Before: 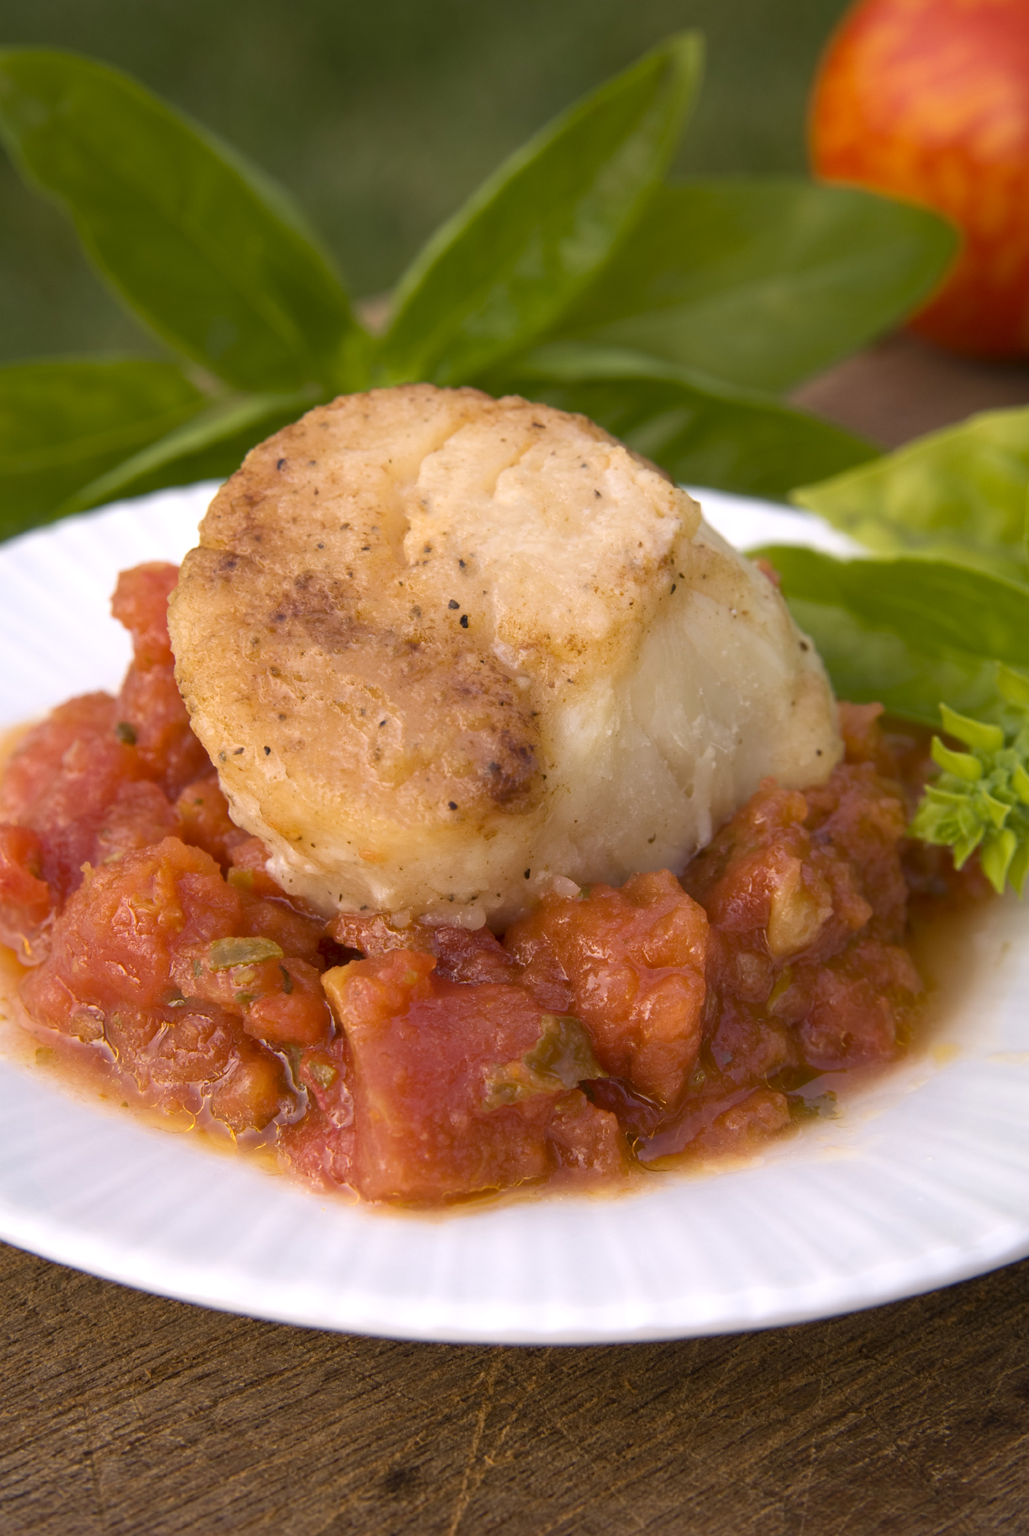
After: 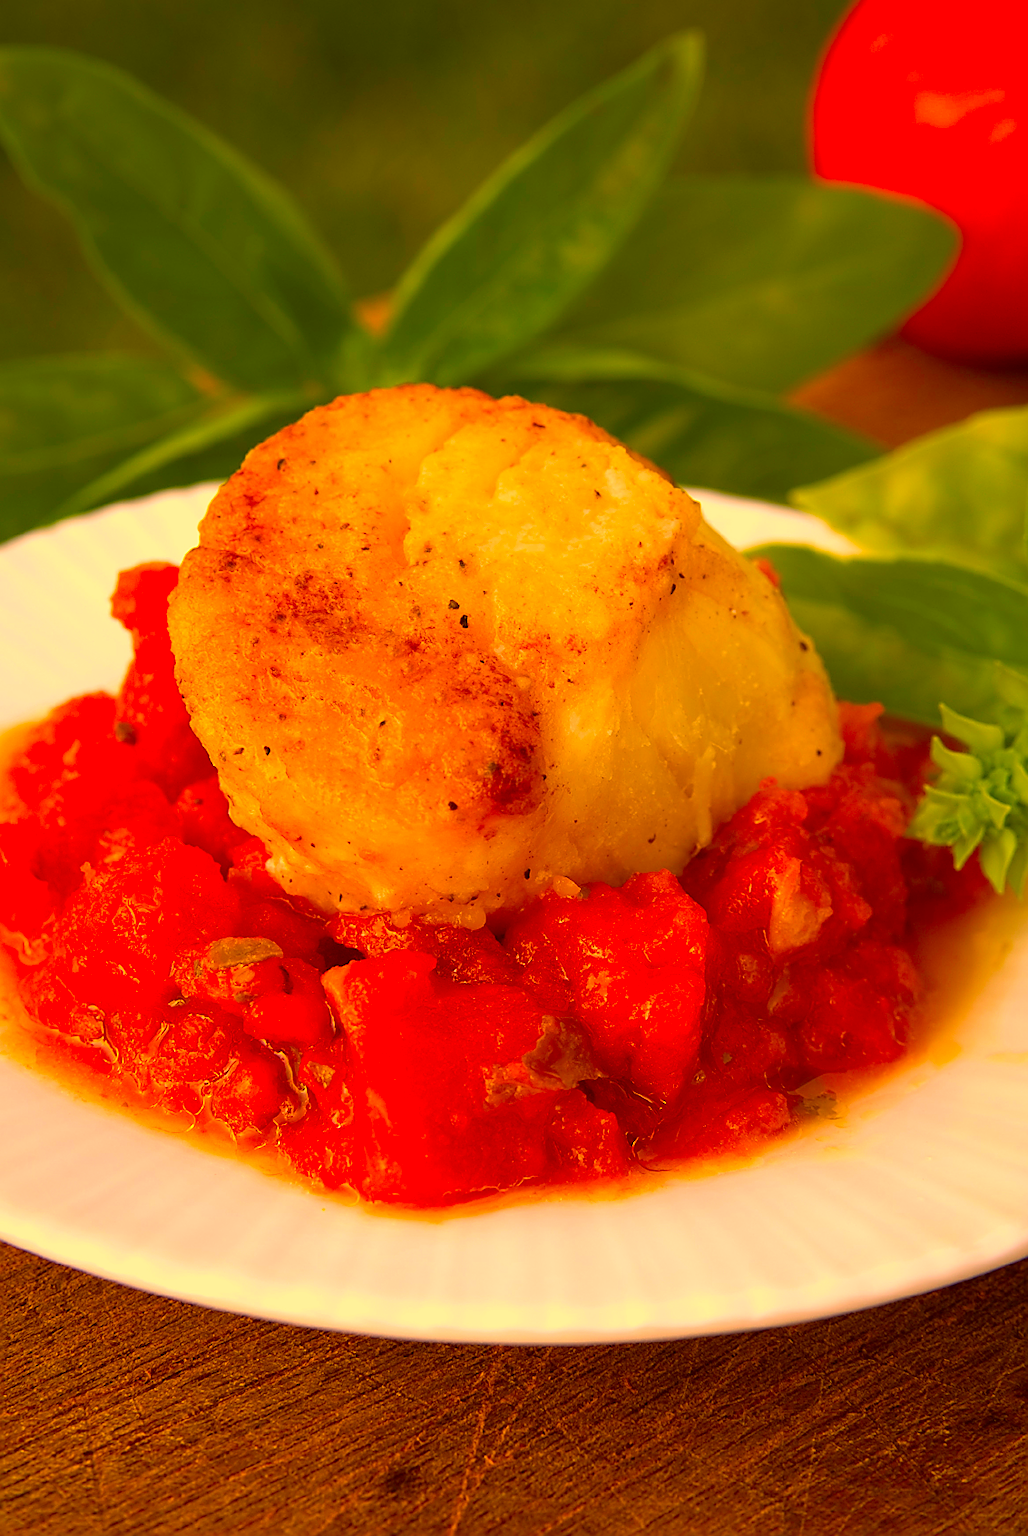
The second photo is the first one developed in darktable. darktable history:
color correction: highlights a* 10.44, highlights b* 30.04, shadows a* 2.73, shadows b* 17.51, saturation 1.72
sharpen: radius 1.4, amount 1.25, threshold 0.7
